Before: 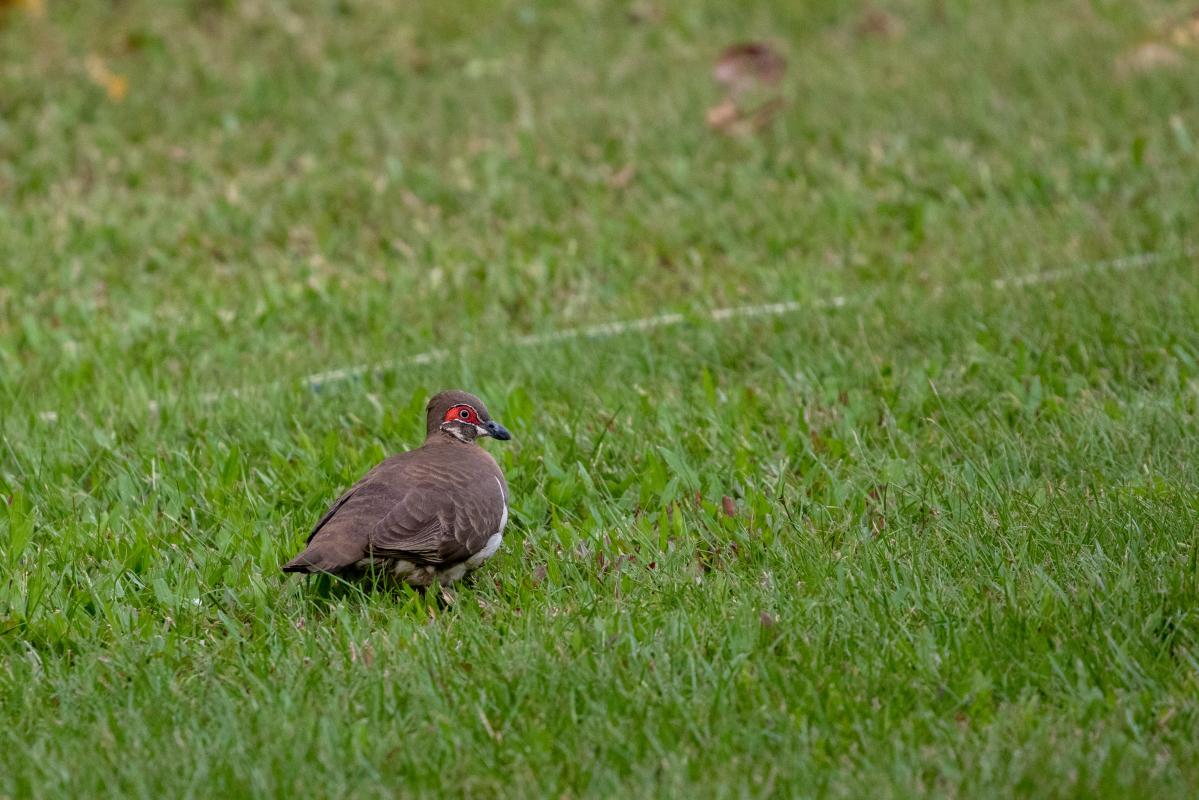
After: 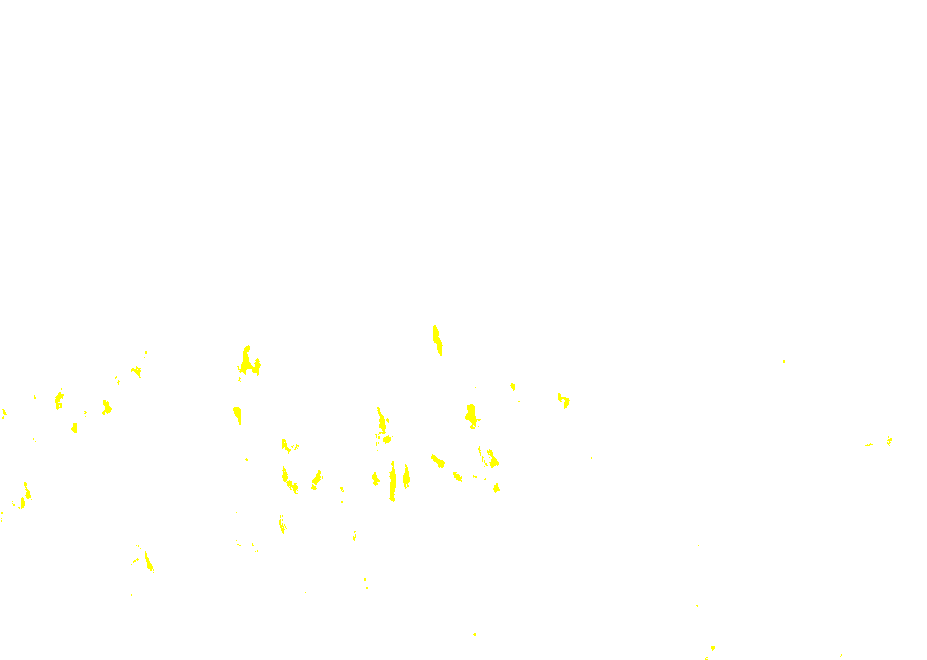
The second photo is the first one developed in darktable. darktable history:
exposure: exposure 7.973 EV, compensate highlight preservation false
local contrast: on, module defaults
base curve: curves: ch0 [(0, 0) (0.826, 0.587) (1, 1)]
crop: left 22.623%, top 5.872%, bottom 11.539%
